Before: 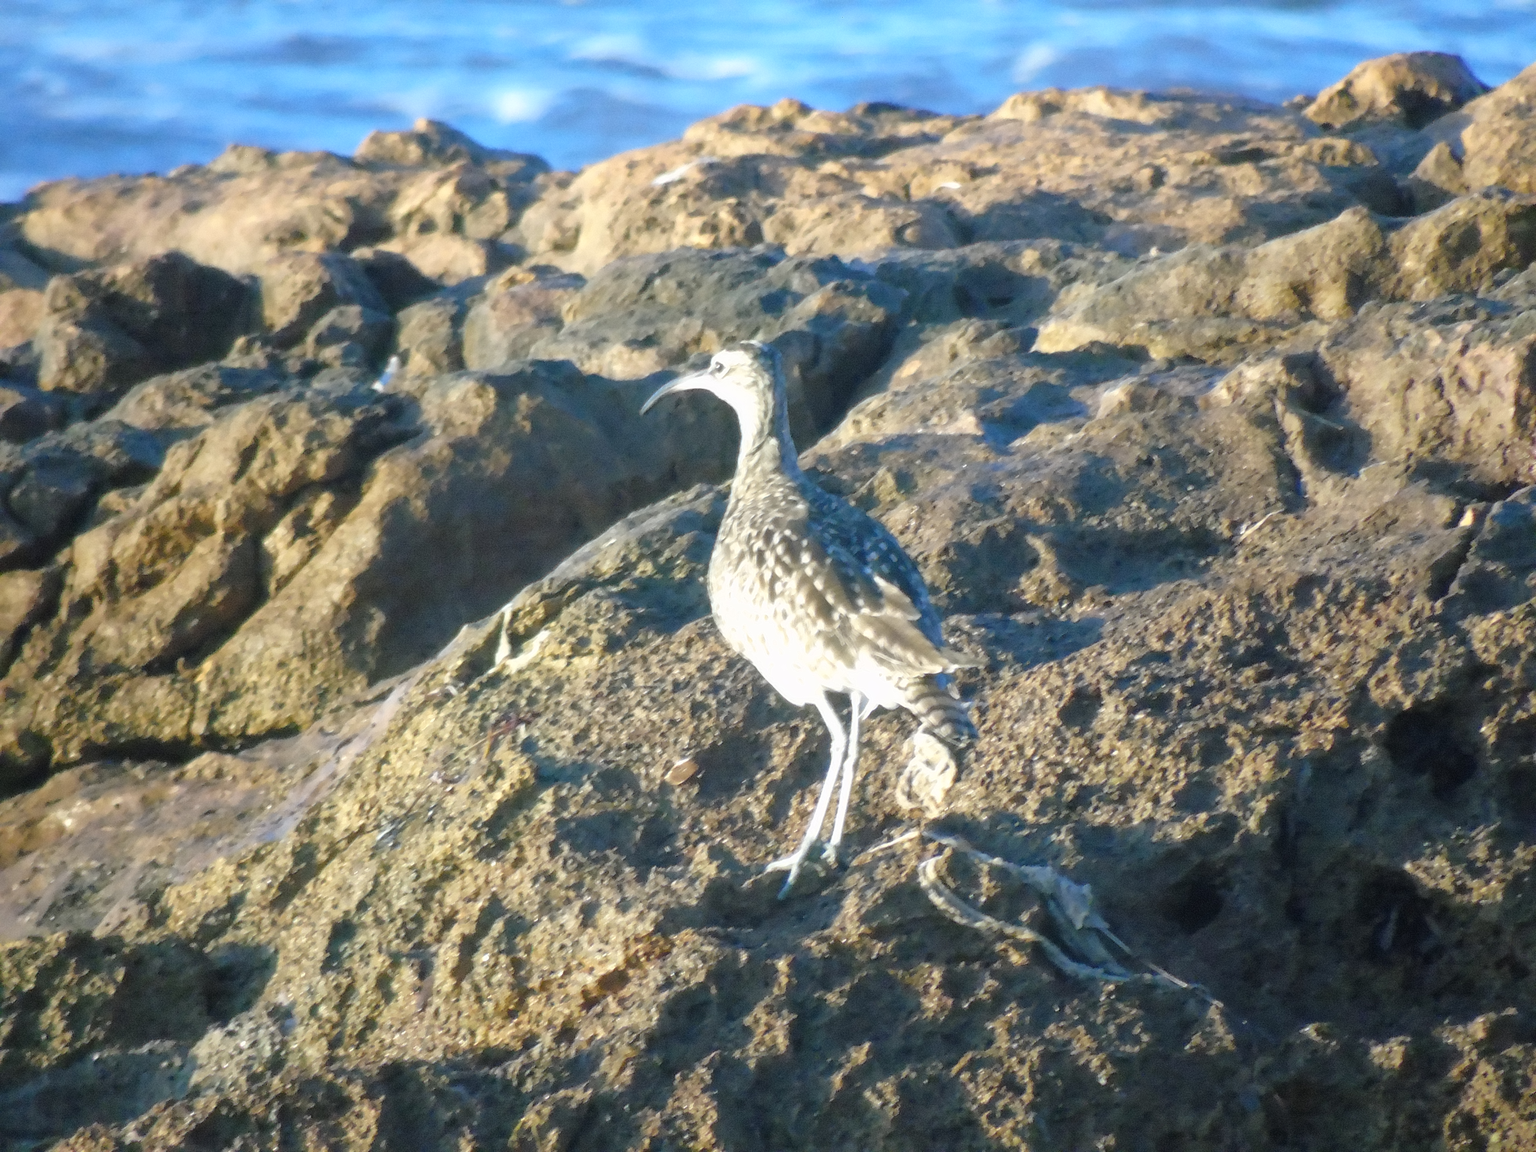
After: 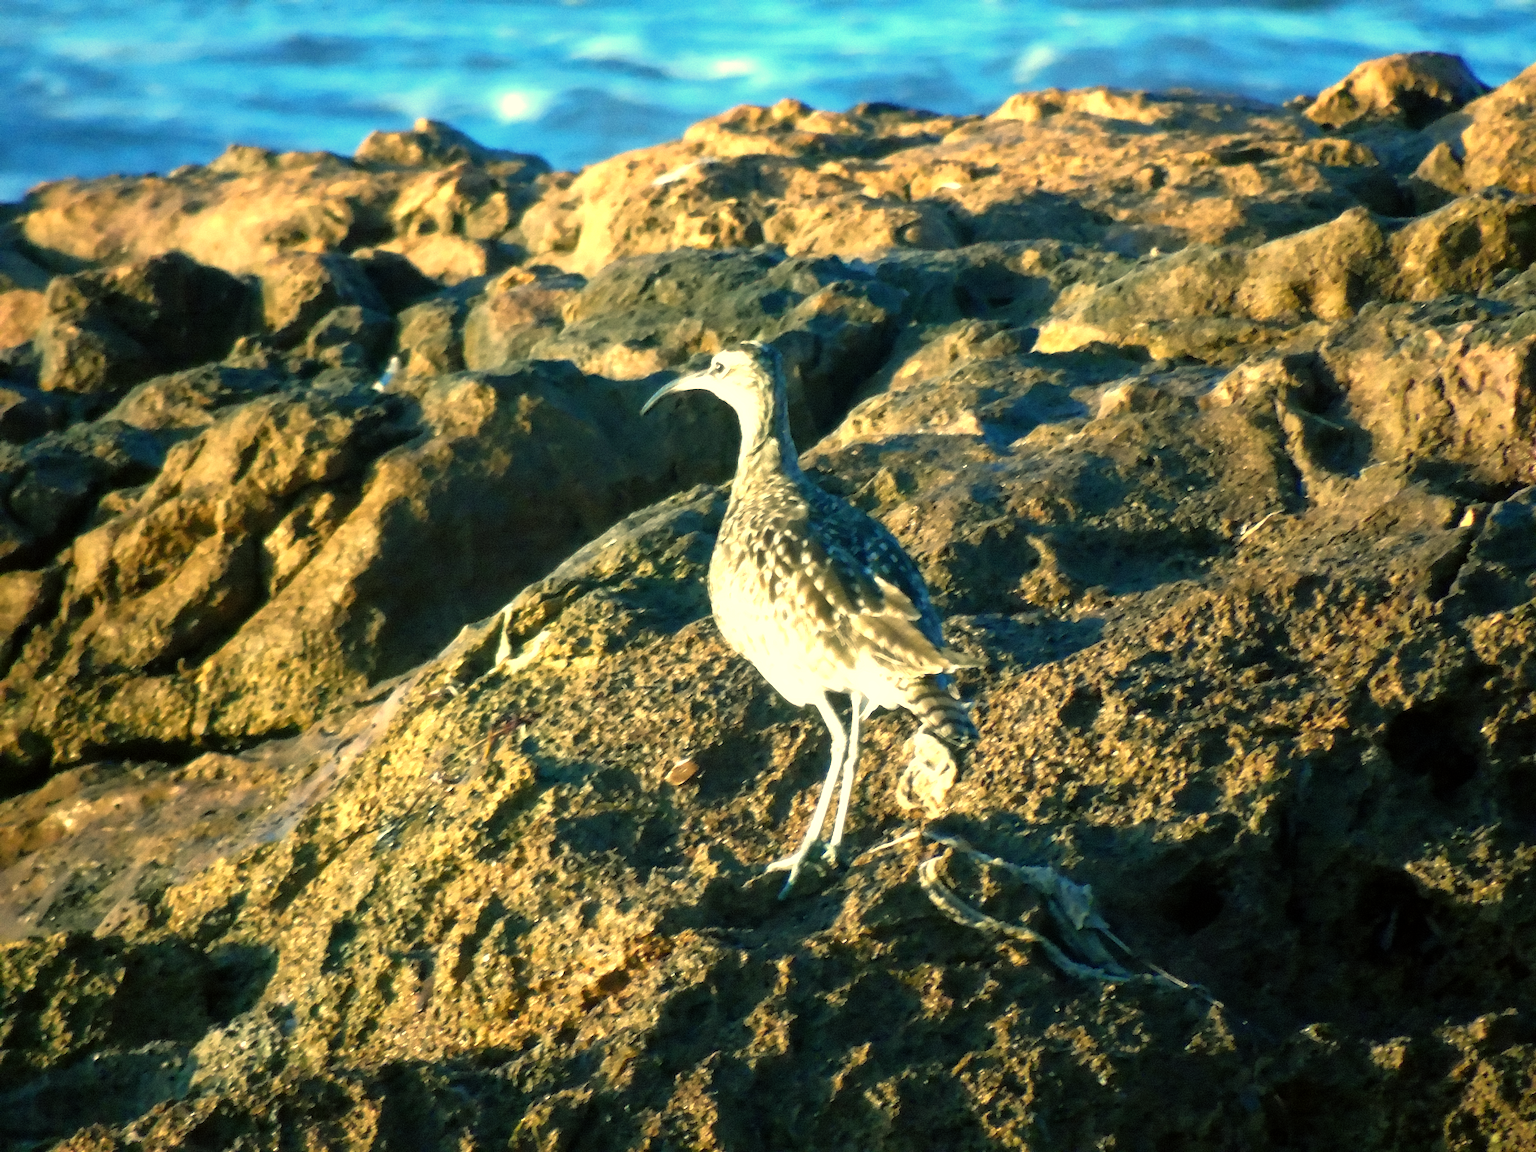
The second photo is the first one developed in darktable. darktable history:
haze removal: compatibility mode true, adaptive false
color balance: mode lift, gamma, gain (sRGB), lift [1.014, 0.966, 0.918, 0.87], gamma [0.86, 0.734, 0.918, 0.976], gain [1.063, 1.13, 1.063, 0.86]
